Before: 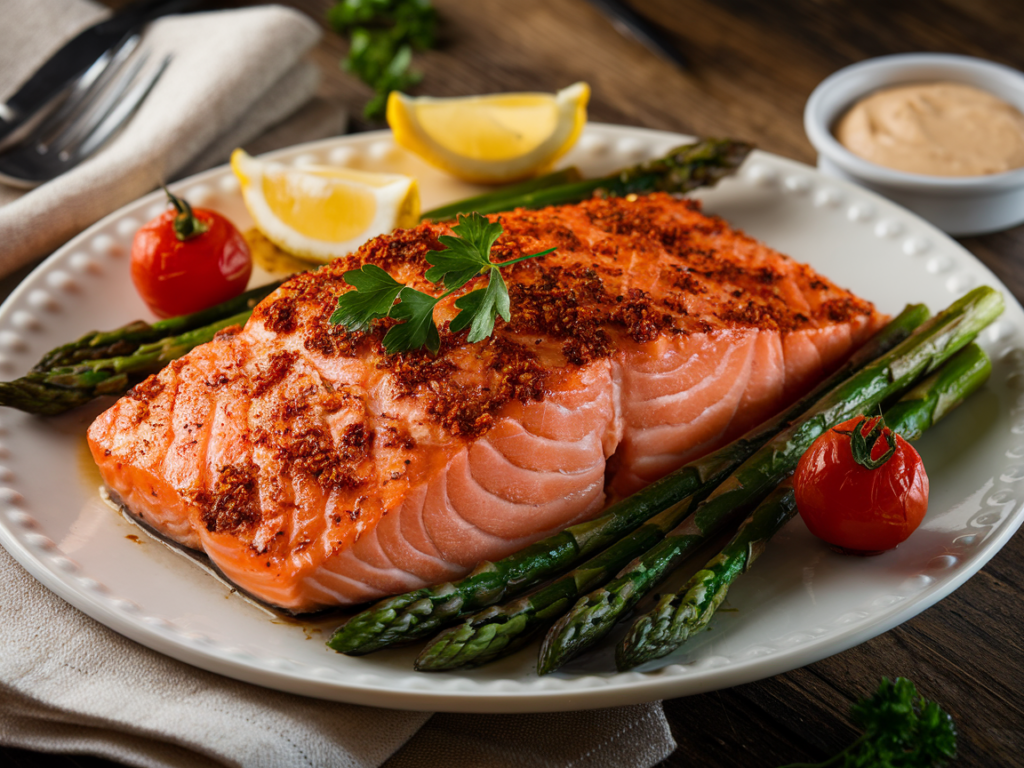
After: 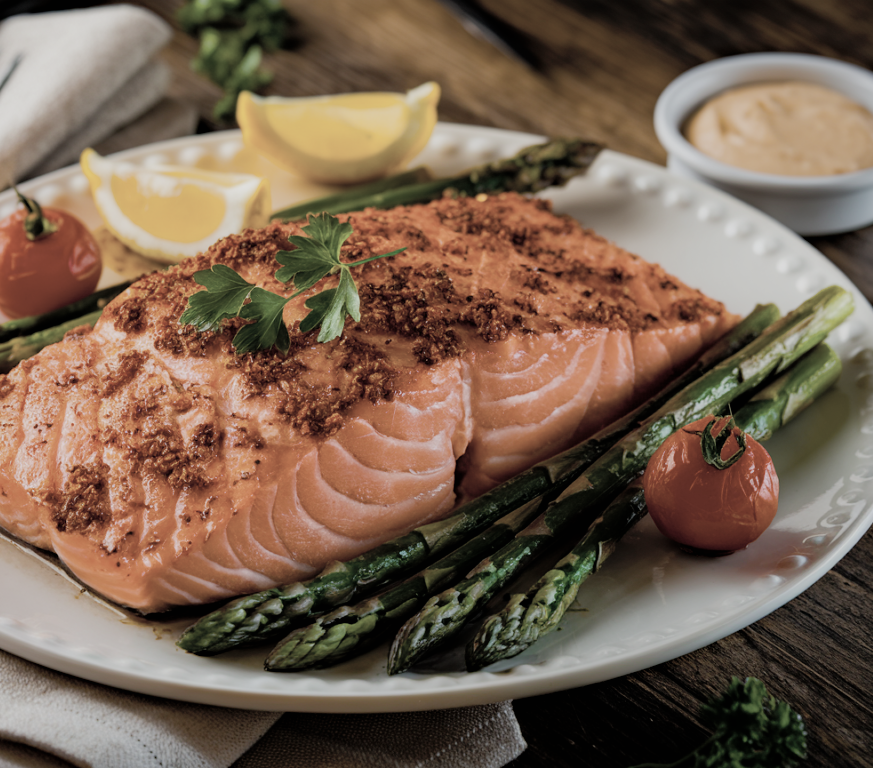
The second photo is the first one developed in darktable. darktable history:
color balance rgb: perceptual saturation grading › global saturation 30.507%, perceptual brilliance grading › global brilliance 18.435%, global vibrance 9.391%
color correction: highlights b* 0.019, saturation 0.468
crop and rotate: left 14.731%
filmic rgb: black relative exposure -7.65 EV, white relative exposure 4.56 EV, hardness 3.61
haze removal: compatibility mode true, adaptive false
shadows and highlights: on, module defaults
